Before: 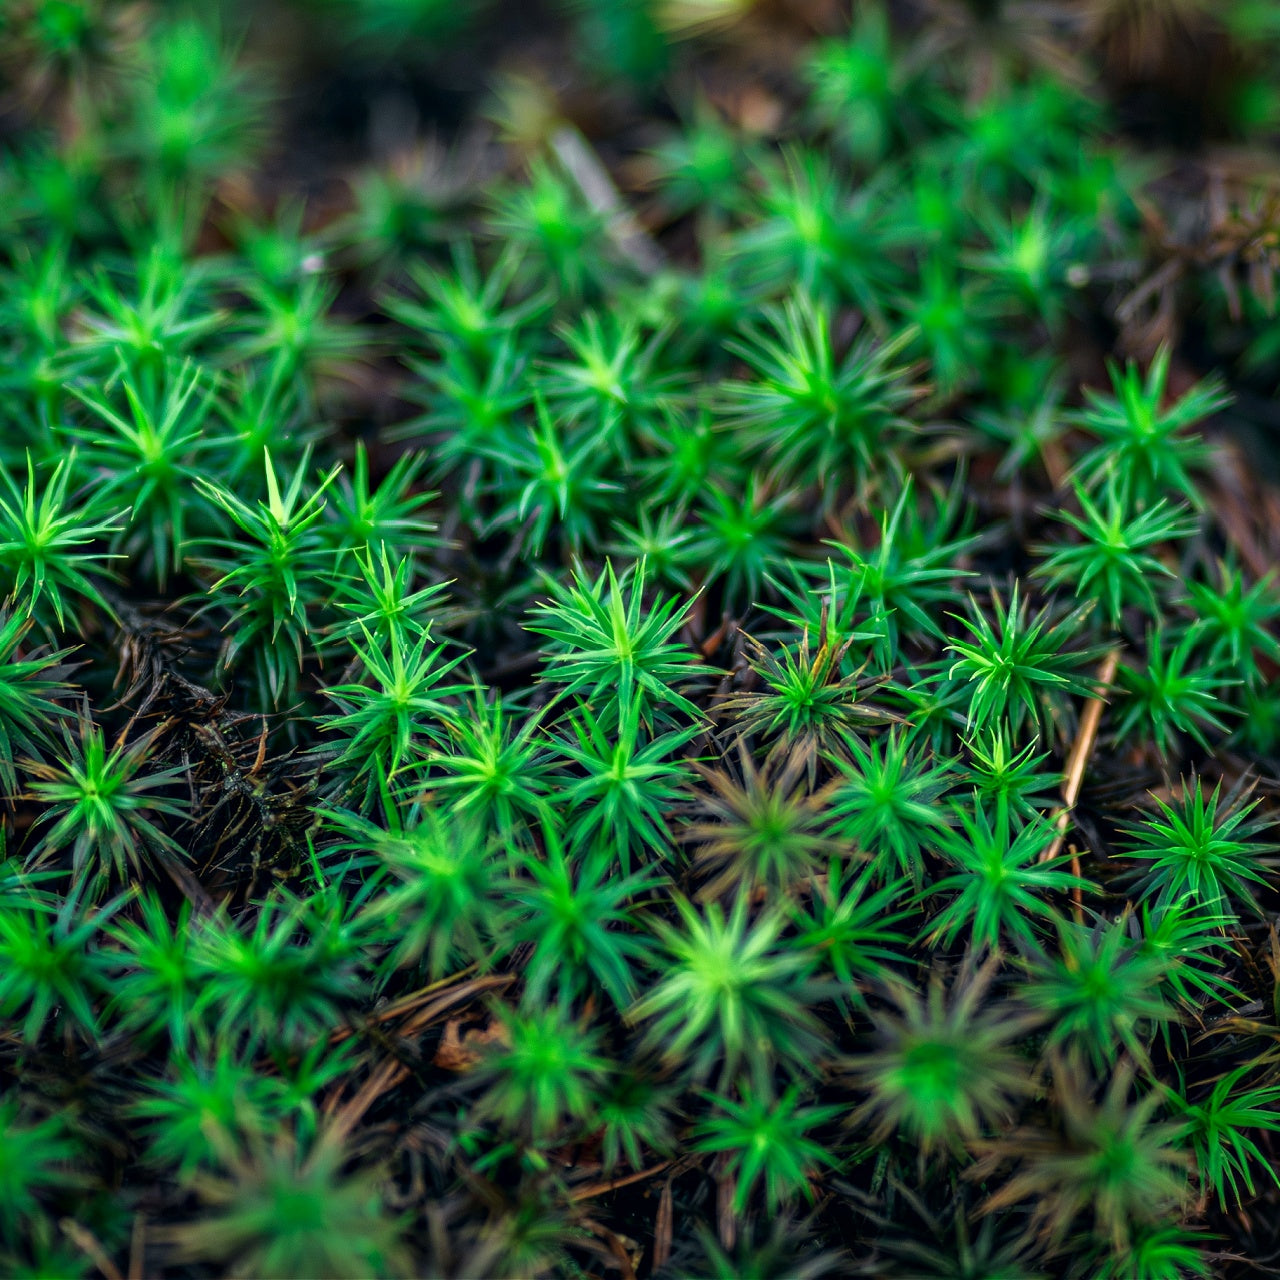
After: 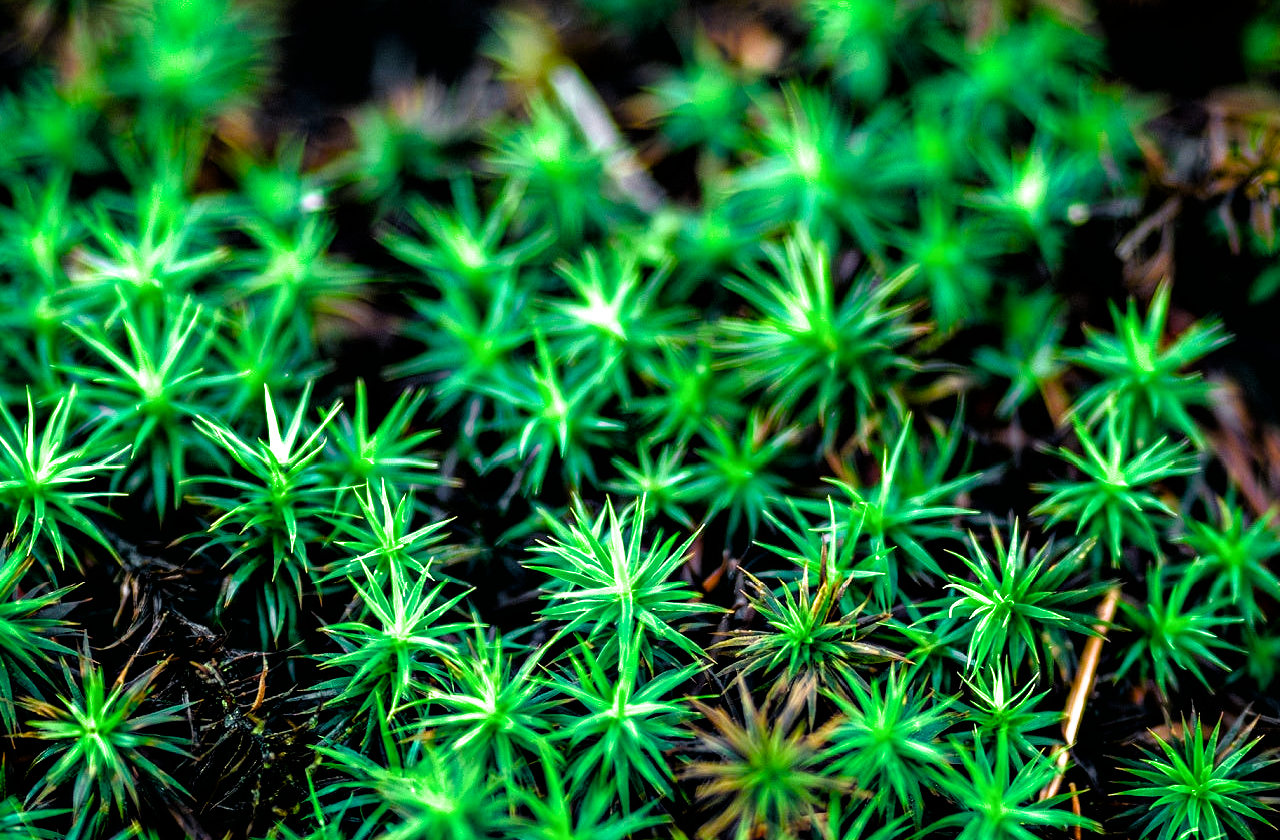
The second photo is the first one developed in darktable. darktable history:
crop and rotate: top 4.848%, bottom 29.503%
color balance rgb: linear chroma grading › shadows -2.2%, linear chroma grading › highlights -15%, linear chroma grading › global chroma -10%, linear chroma grading › mid-tones -10%, perceptual saturation grading › global saturation 45%, perceptual saturation grading › highlights -50%, perceptual saturation grading › shadows 30%, perceptual brilliance grading › global brilliance 18%, global vibrance 45%
filmic rgb: black relative exposure -3.64 EV, white relative exposure 2.44 EV, hardness 3.29
